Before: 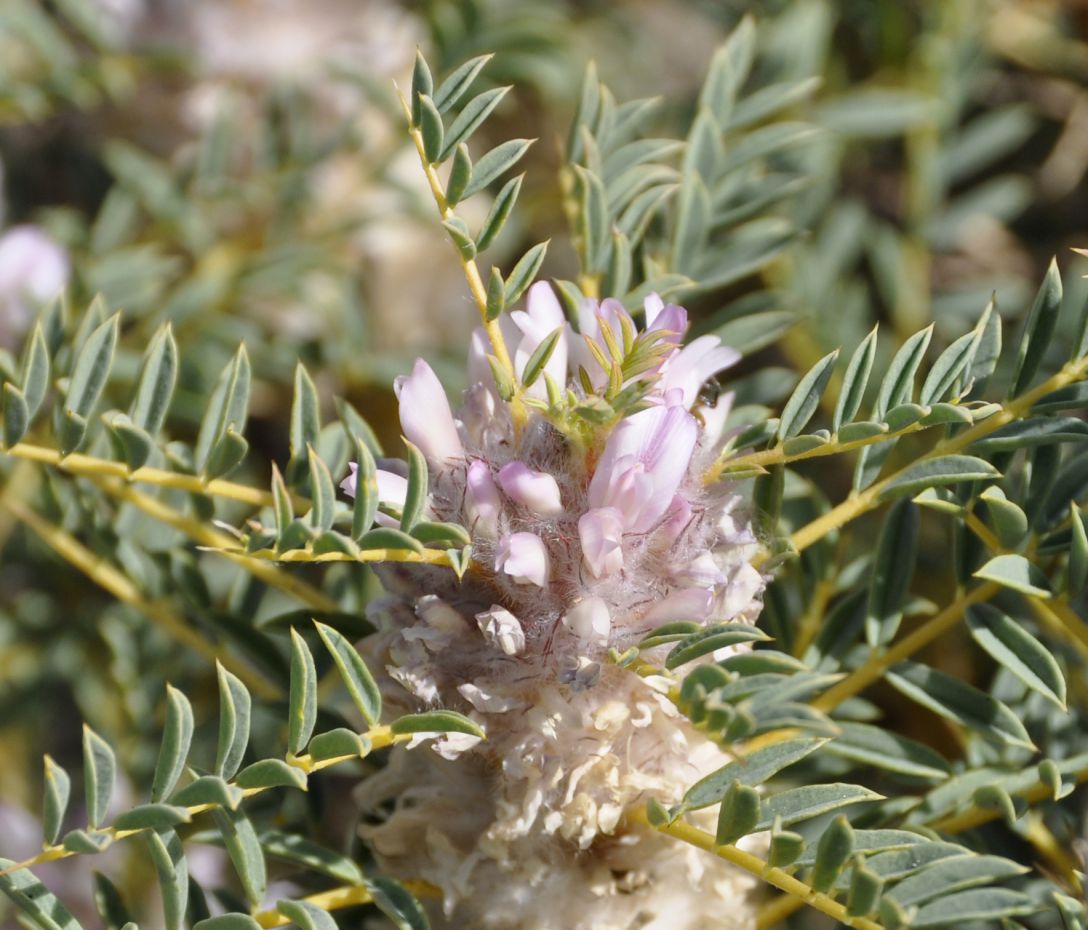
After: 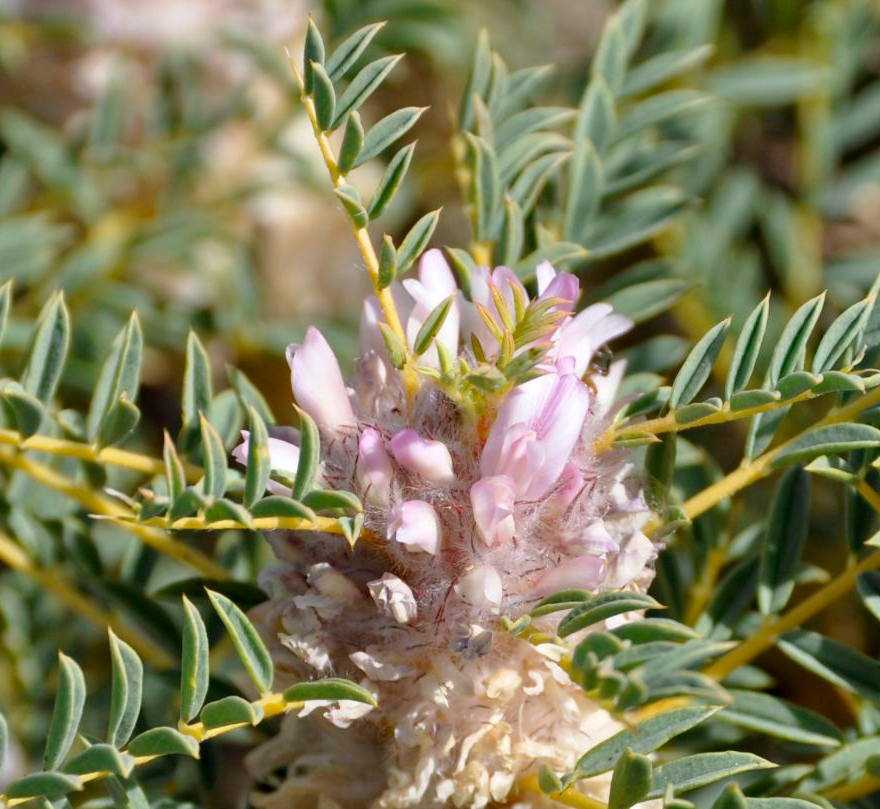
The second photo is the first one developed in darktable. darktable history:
crop: left 9.929%, top 3.475%, right 9.188%, bottom 9.529%
haze removal: compatibility mode true, adaptive false
